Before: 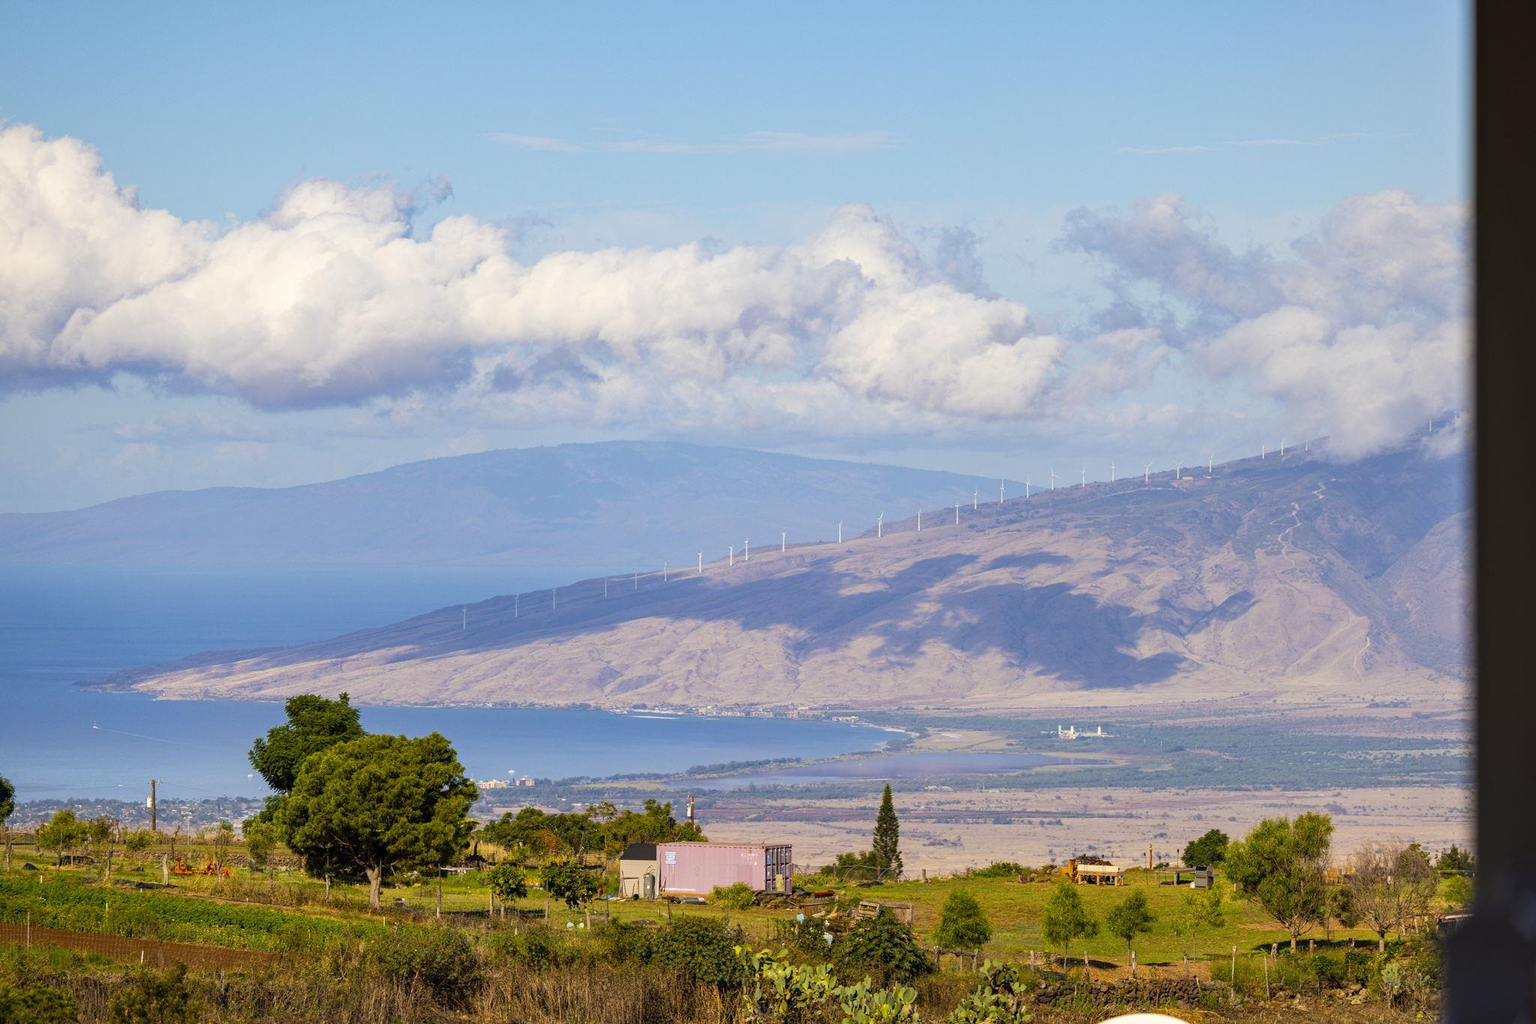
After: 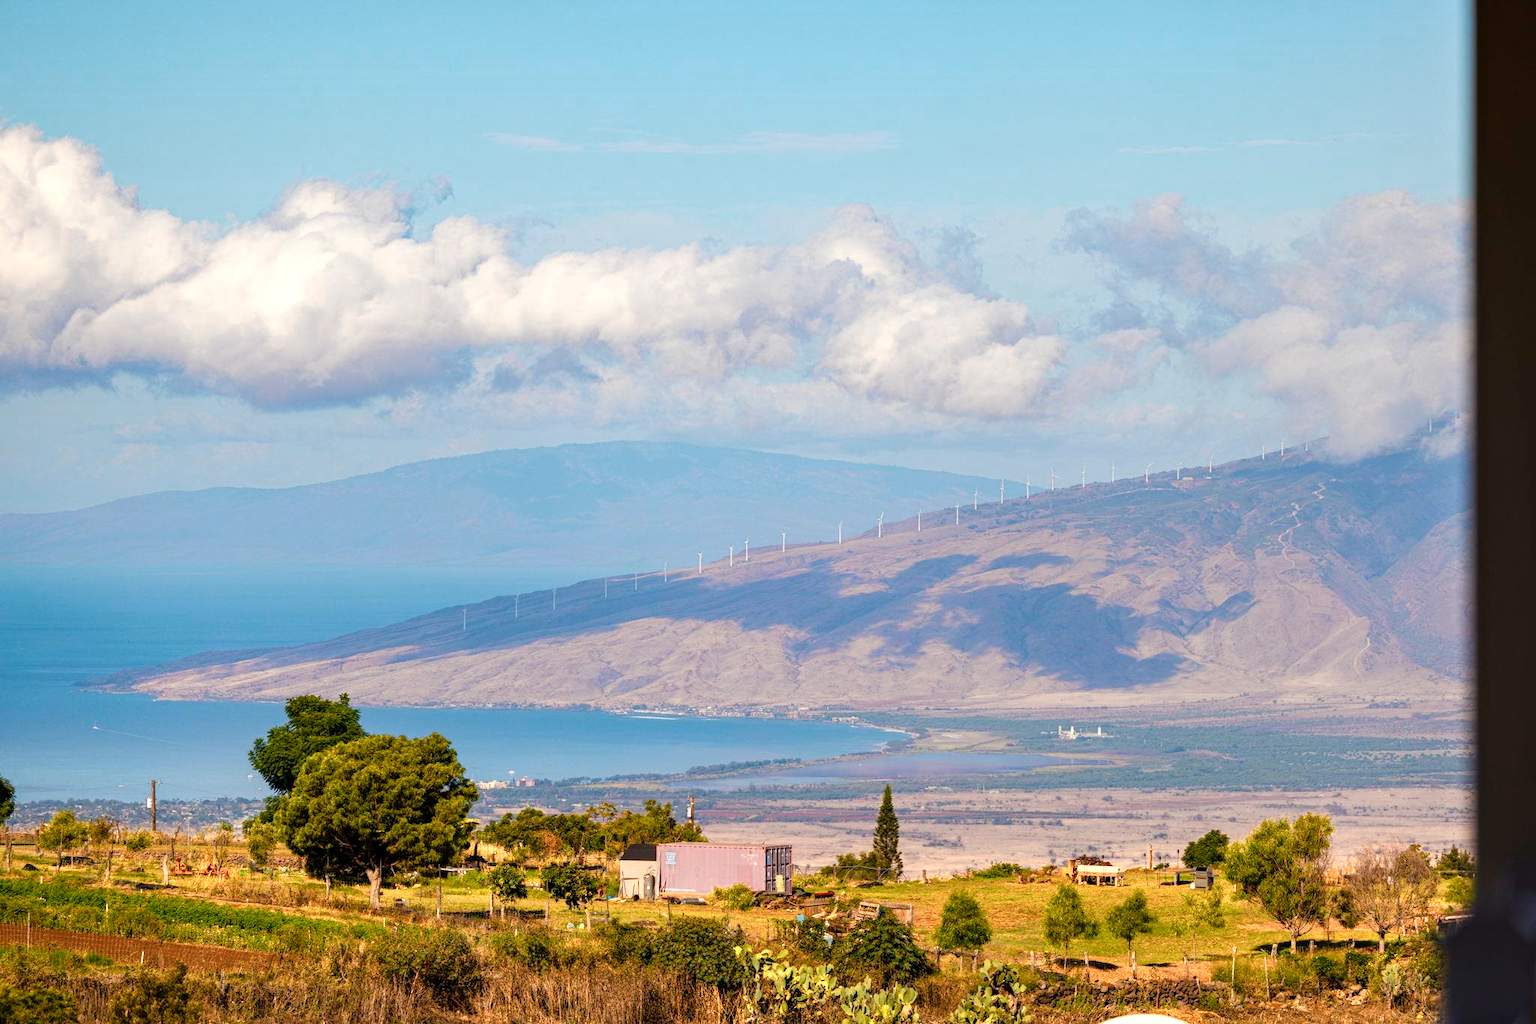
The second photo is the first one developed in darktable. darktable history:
color balance rgb: perceptual saturation grading › global saturation 20%, perceptual saturation grading › highlights -25%, perceptual saturation grading › shadows 25%
color zones: curves: ch0 [(0.018, 0.548) (0.224, 0.64) (0.425, 0.447) (0.675, 0.575) (0.732, 0.579)]; ch1 [(0.066, 0.487) (0.25, 0.5) (0.404, 0.43) (0.75, 0.421) (0.956, 0.421)]; ch2 [(0.044, 0.561) (0.215, 0.465) (0.399, 0.544) (0.465, 0.548) (0.614, 0.447) (0.724, 0.43) (0.882, 0.623) (0.956, 0.632)]
